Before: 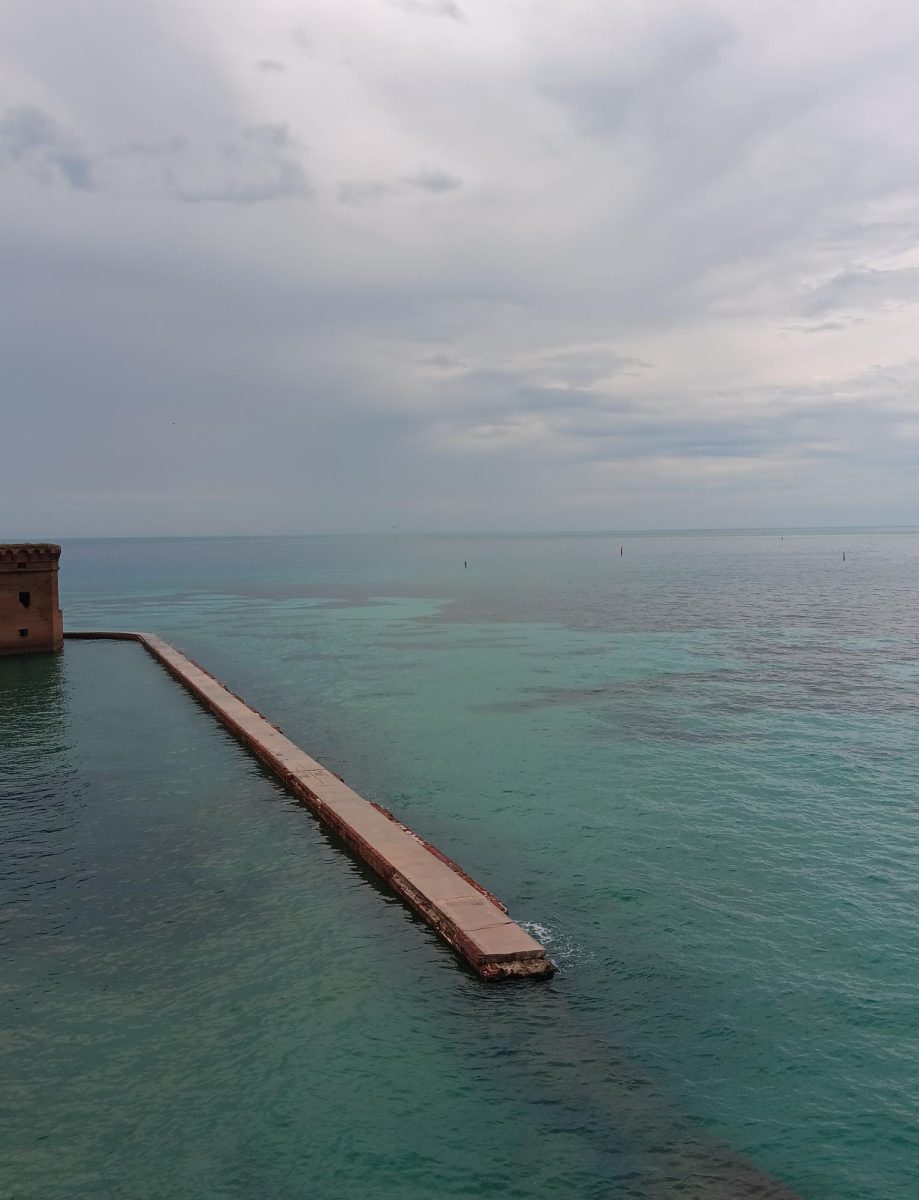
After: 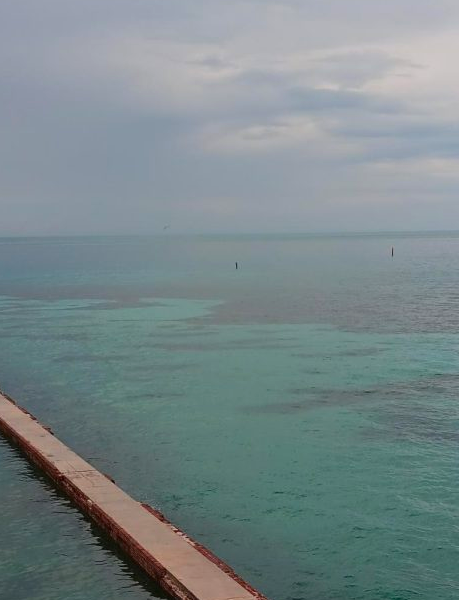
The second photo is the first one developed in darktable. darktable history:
contrast brightness saturation: contrast 0.08, saturation 0.2
crop: left 25%, top 25%, right 25%, bottom 25%
